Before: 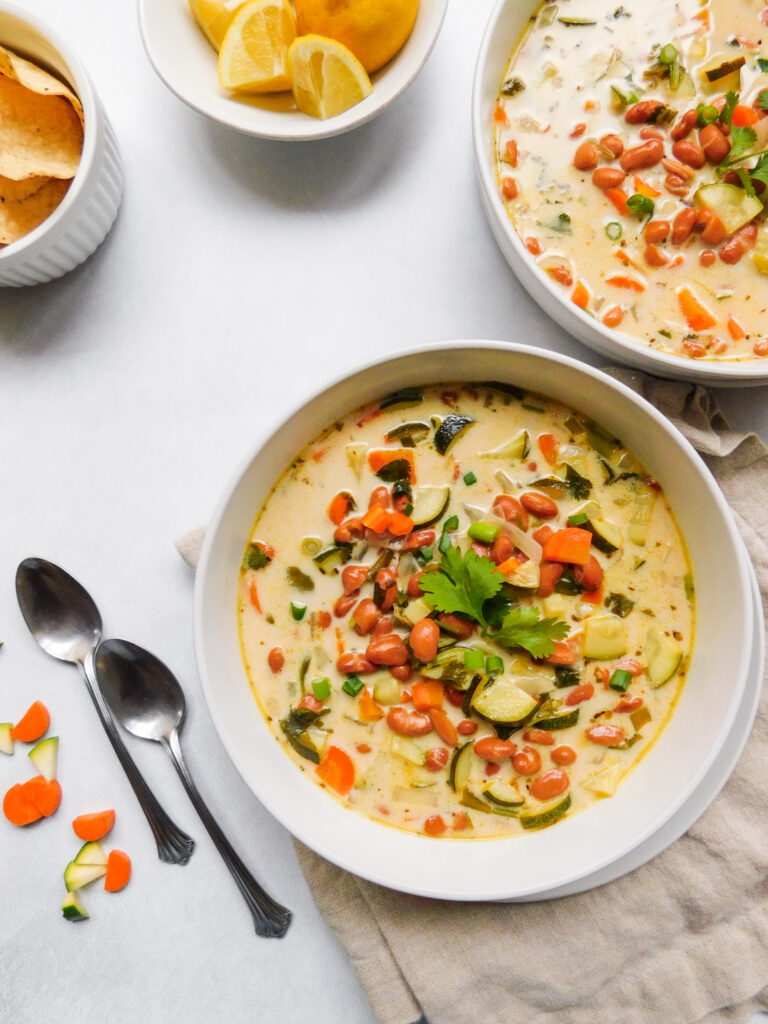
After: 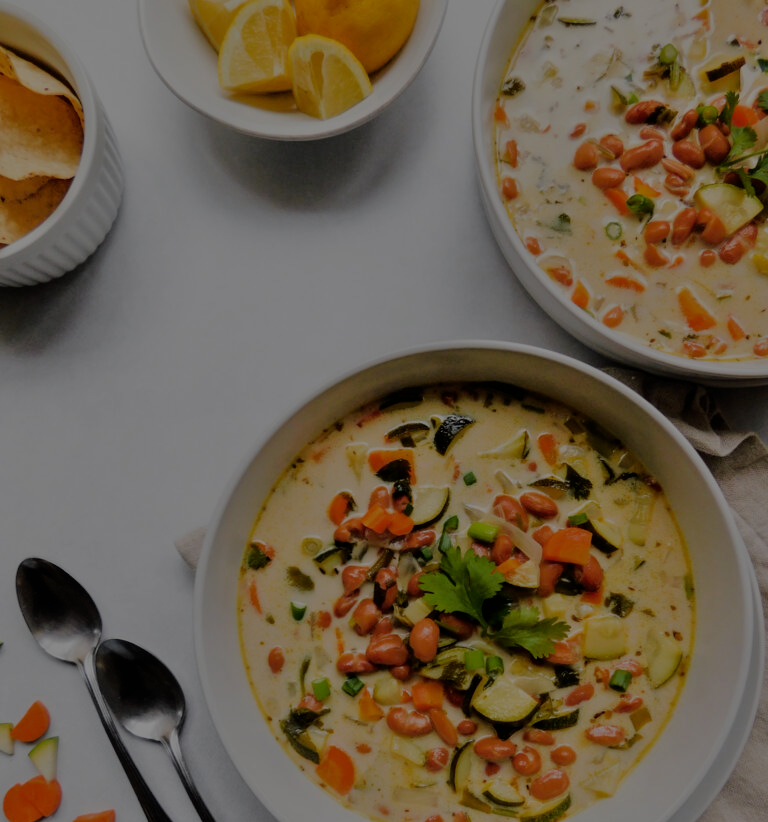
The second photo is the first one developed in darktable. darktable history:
crop: bottom 19.644%
filmic rgb: black relative exposure -7.65 EV, white relative exposure 4.56 EV, hardness 3.61, color science v6 (2022)
tone equalizer: -8 EV -2 EV, -7 EV -2 EV, -6 EV -2 EV, -5 EV -2 EV, -4 EV -2 EV, -3 EV -2 EV, -2 EV -2 EV, -1 EV -1.63 EV, +0 EV -2 EV
bloom: on, module defaults
